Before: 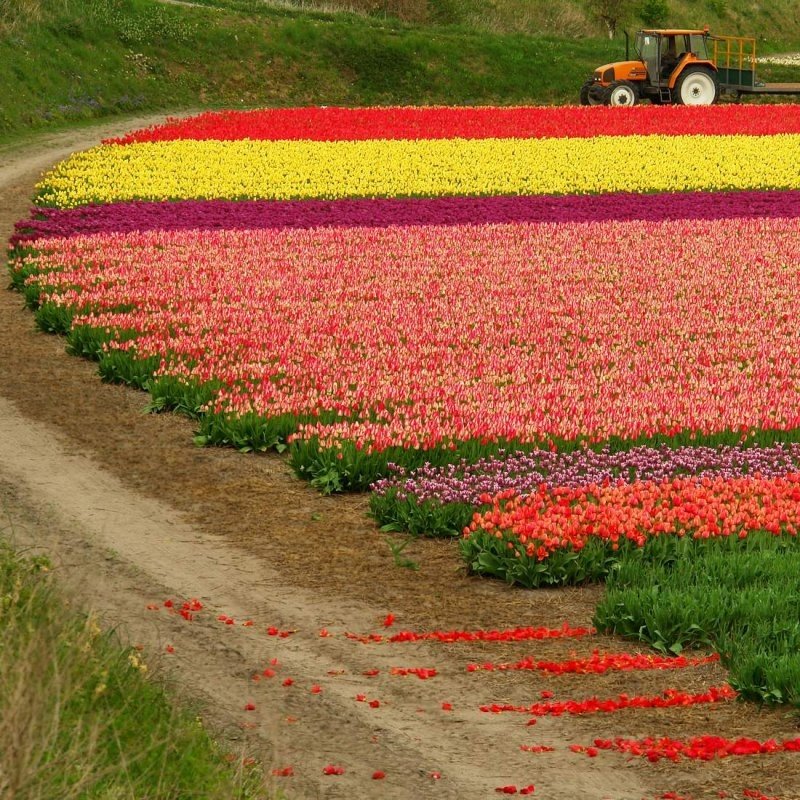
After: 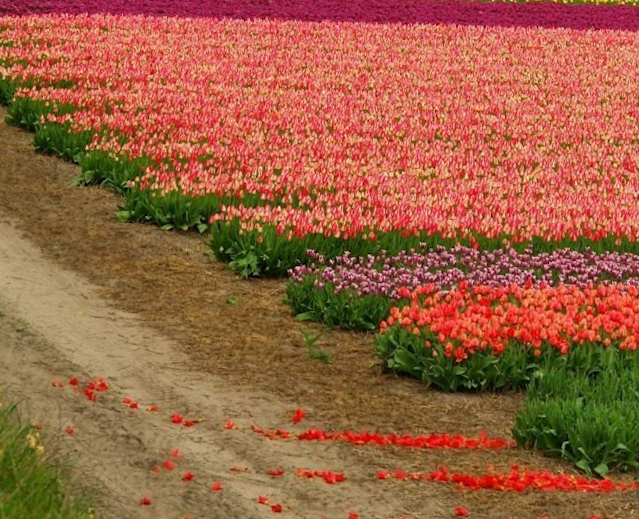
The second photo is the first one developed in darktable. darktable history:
crop and rotate: angle -3.37°, left 9.79%, top 20.73%, right 12.42%, bottom 11.82%
tone equalizer: on, module defaults
rotate and perspective: rotation 0.128°, lens shift (vertical) -0.181, lens shift (horizontal) -0.044, shear 0.001, automatic cropping off
